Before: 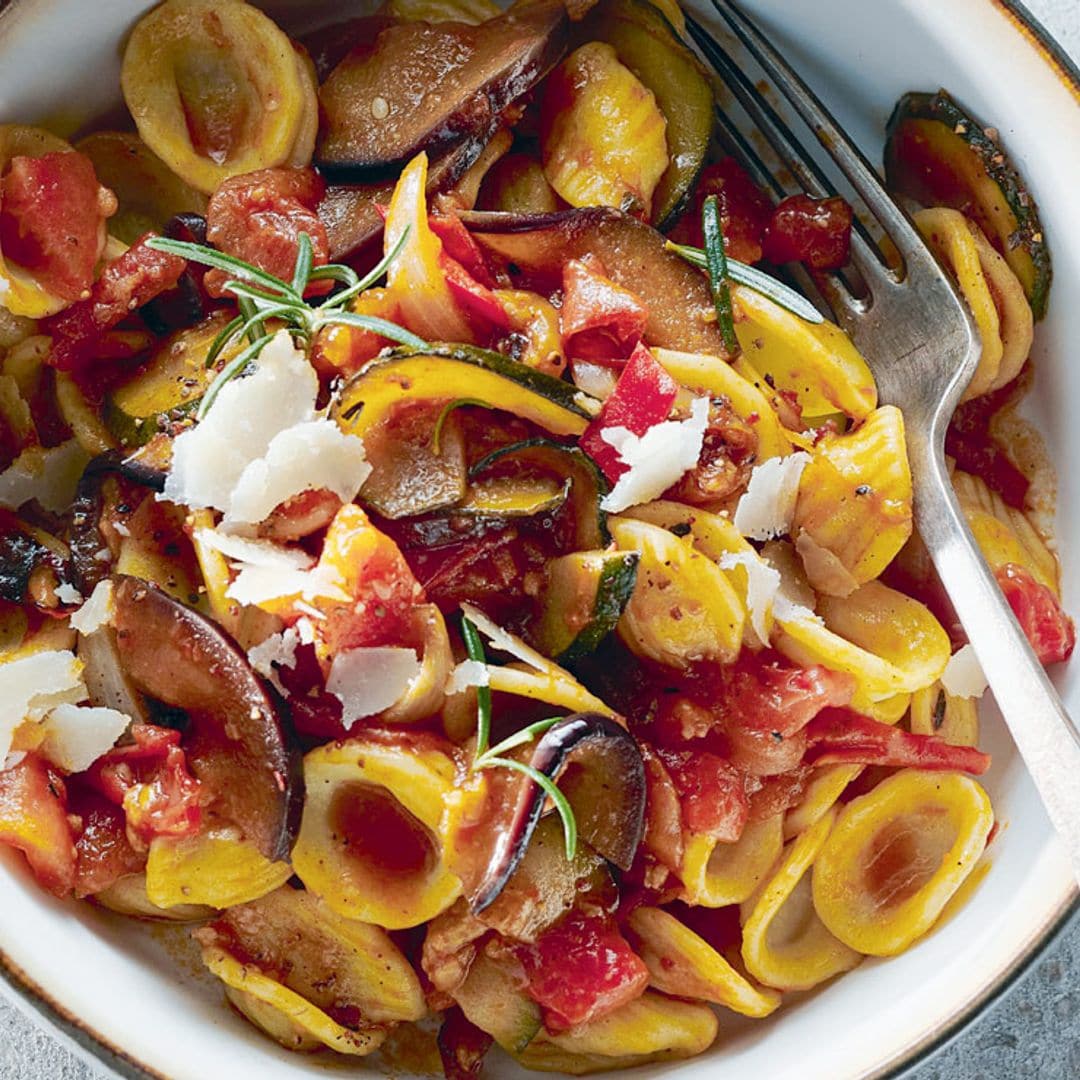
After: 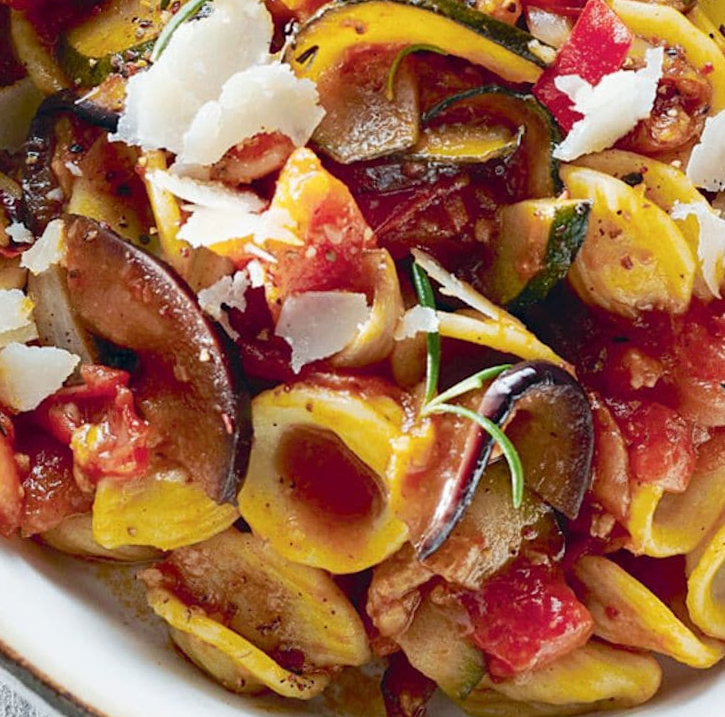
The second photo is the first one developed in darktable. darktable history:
crop and rotate: angle -0.976°, left 3.741%, top 32.417%, right 27.944%
